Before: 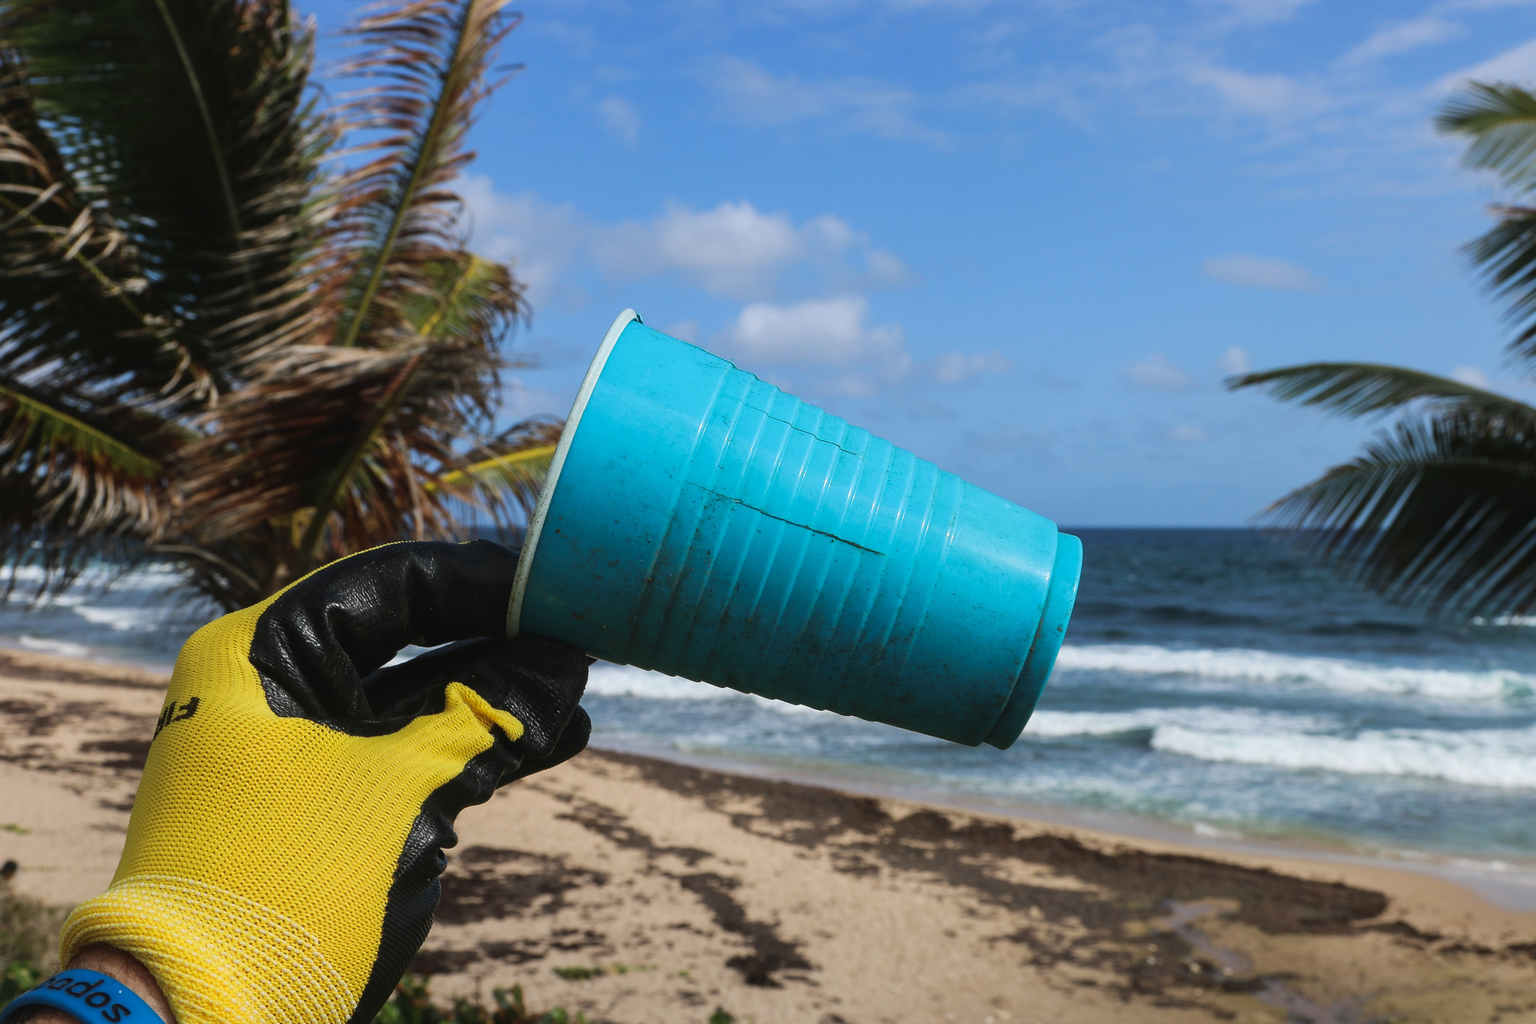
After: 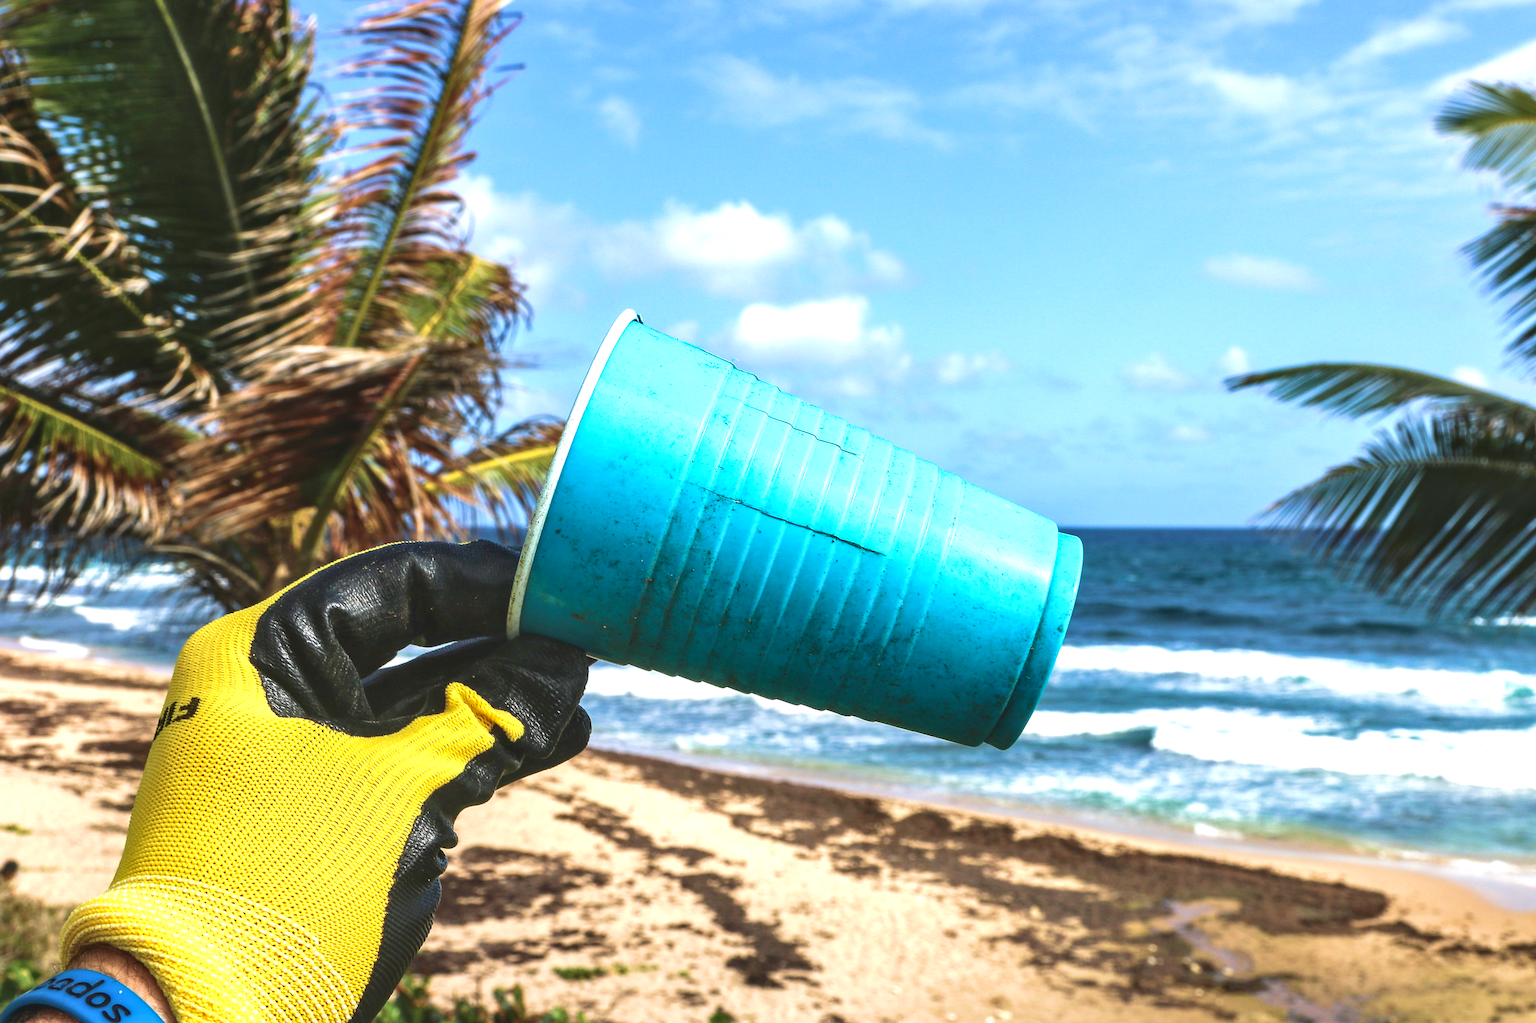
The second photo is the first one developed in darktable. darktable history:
local contrast: on, module defaults
shadows and highlights: shadows 52.34, highlights -28.23, soften with gaussian
exposure: exposure 1.2 EV, compensate highlight preservation false
velvia: strength 50%
